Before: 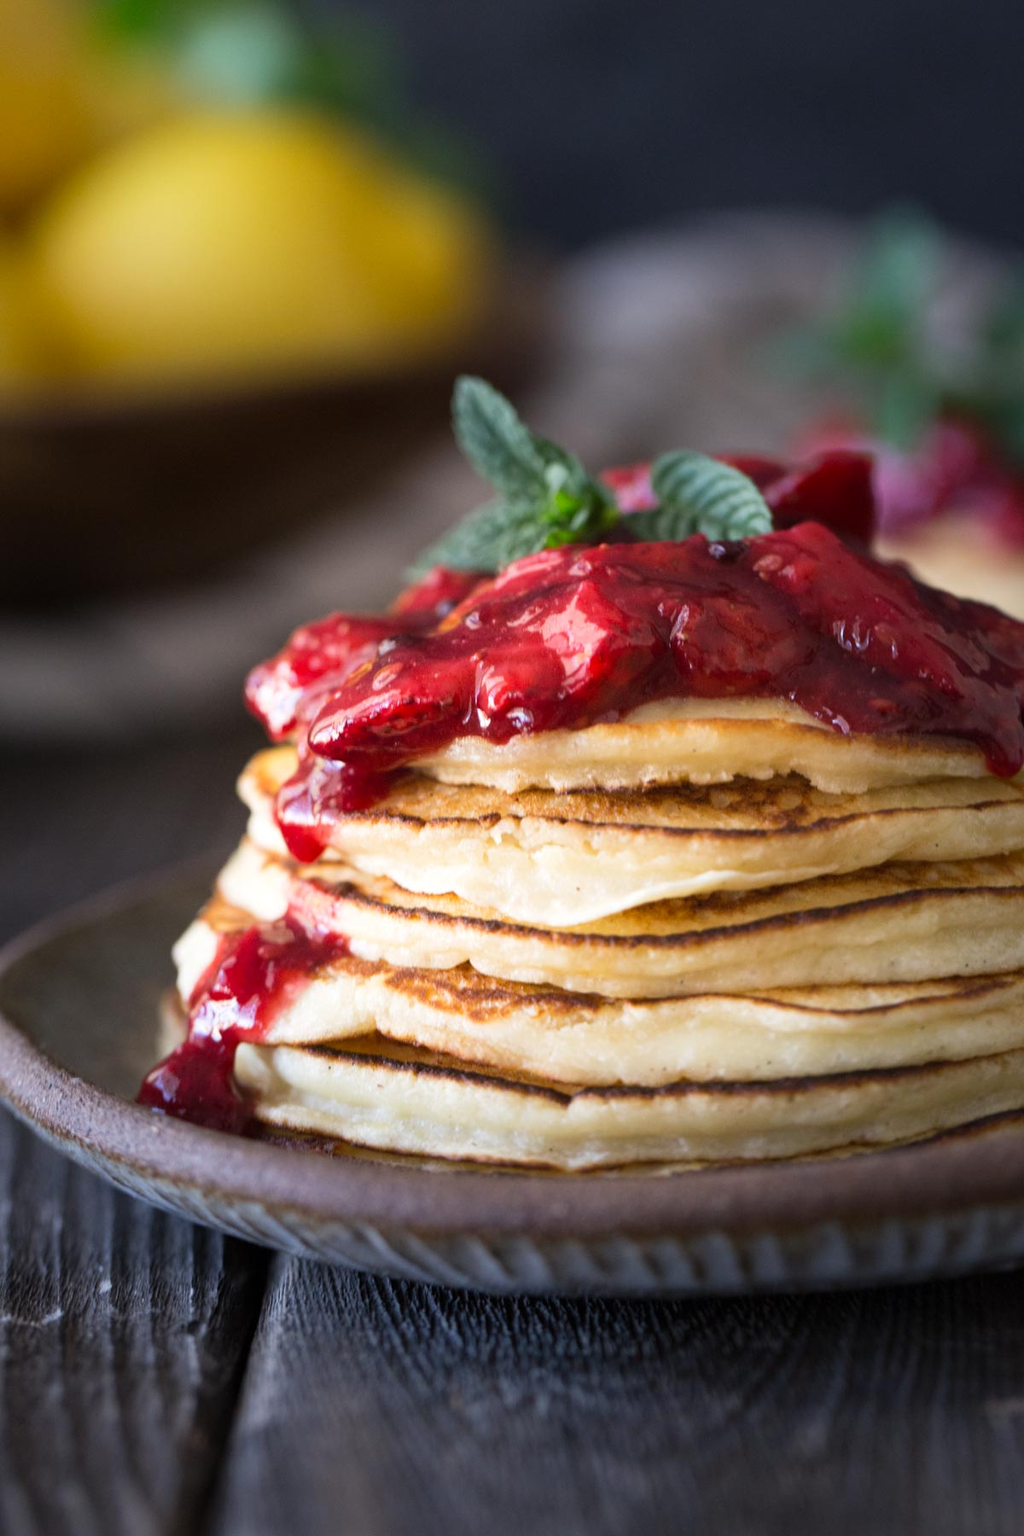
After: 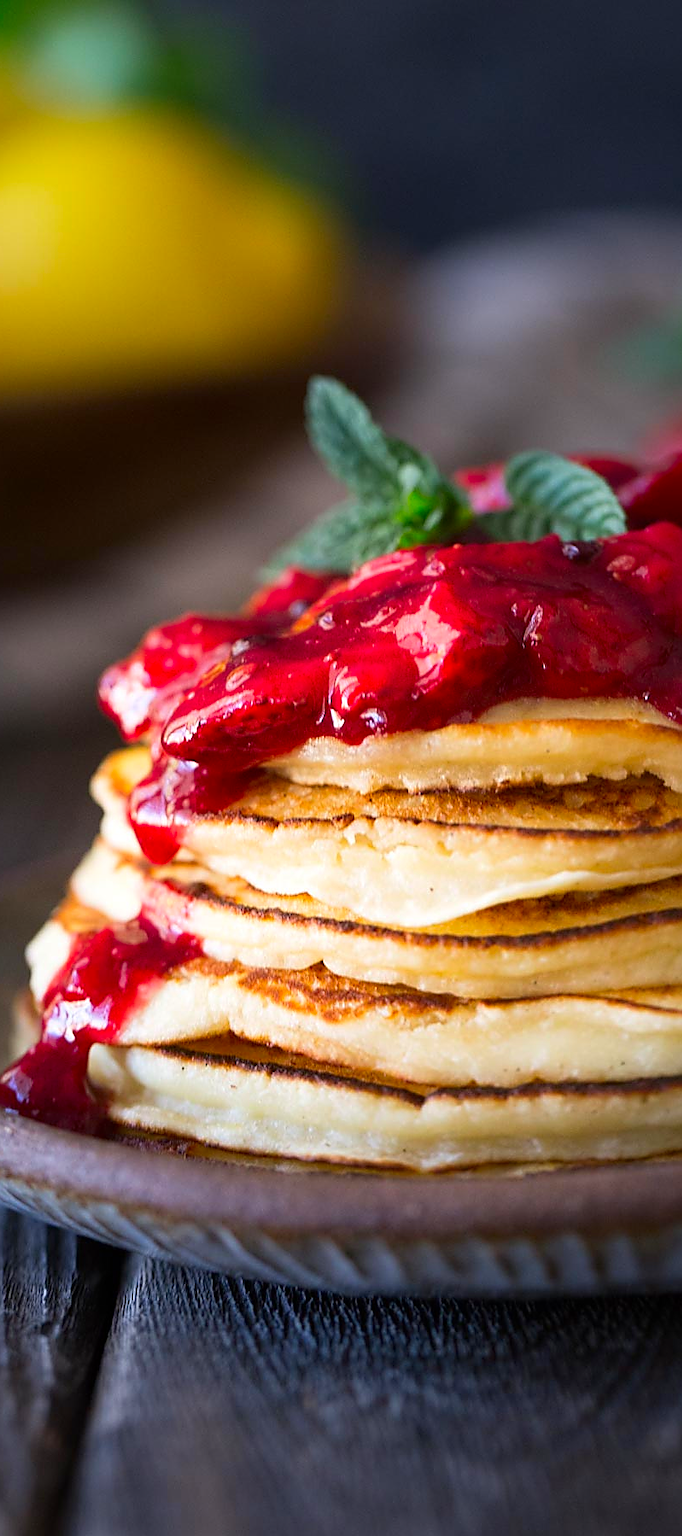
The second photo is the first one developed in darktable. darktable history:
contrast brightness saturation: brightness -0.02, saturation 0.35
crop and rotate: left 14.385%, right 18.948%
sharpen: radius 1.4, amount 1.25, threshold 0.7
